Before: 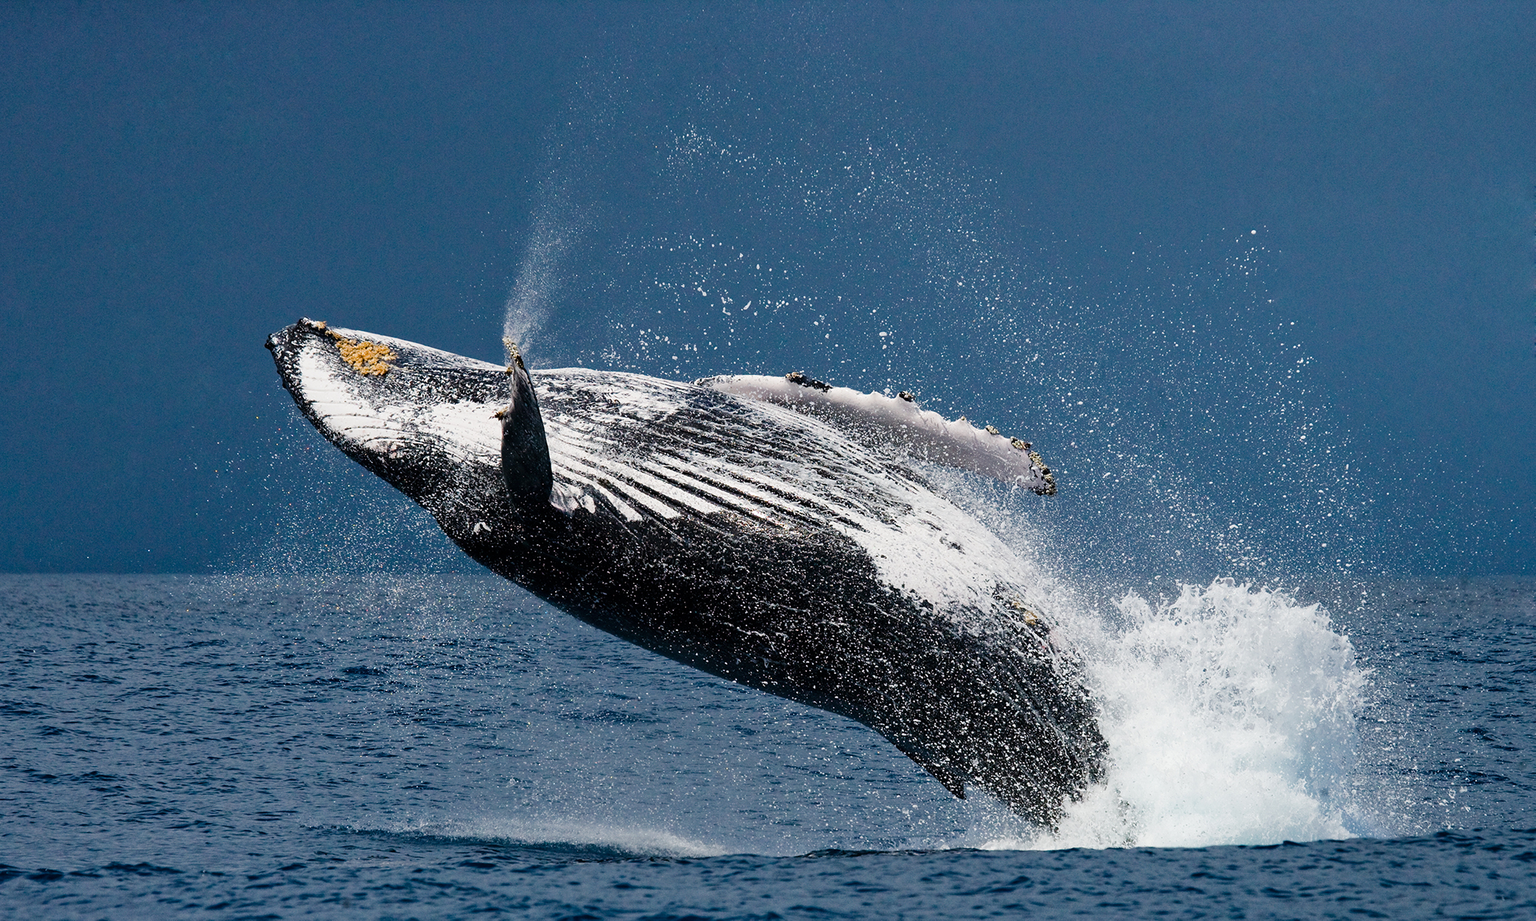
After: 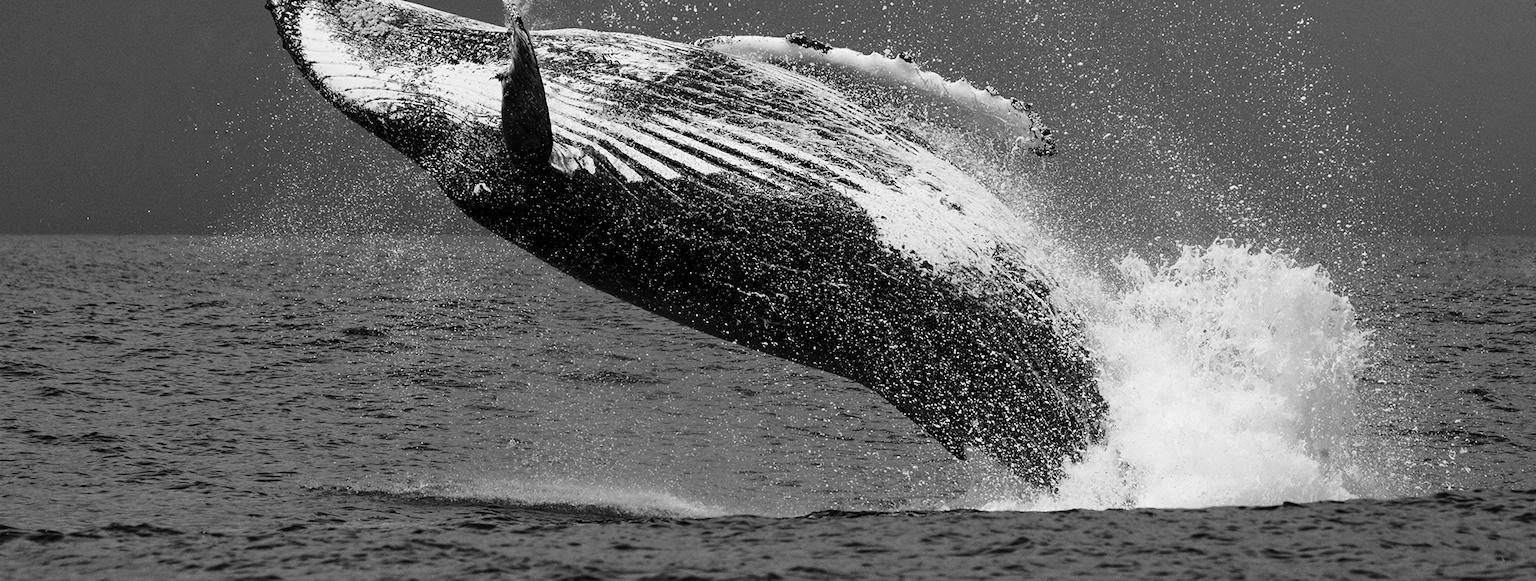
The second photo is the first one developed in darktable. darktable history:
crop and rotate: top 36.898%
color zones: curves: ch1 [(0, -0.014) (0.143, -0.013) (0.286, -0.013) (0.429, -0.016) (0.571, -0.019) (0.714, -0.015) (0.857, 0.002) (1, -0.014)]
